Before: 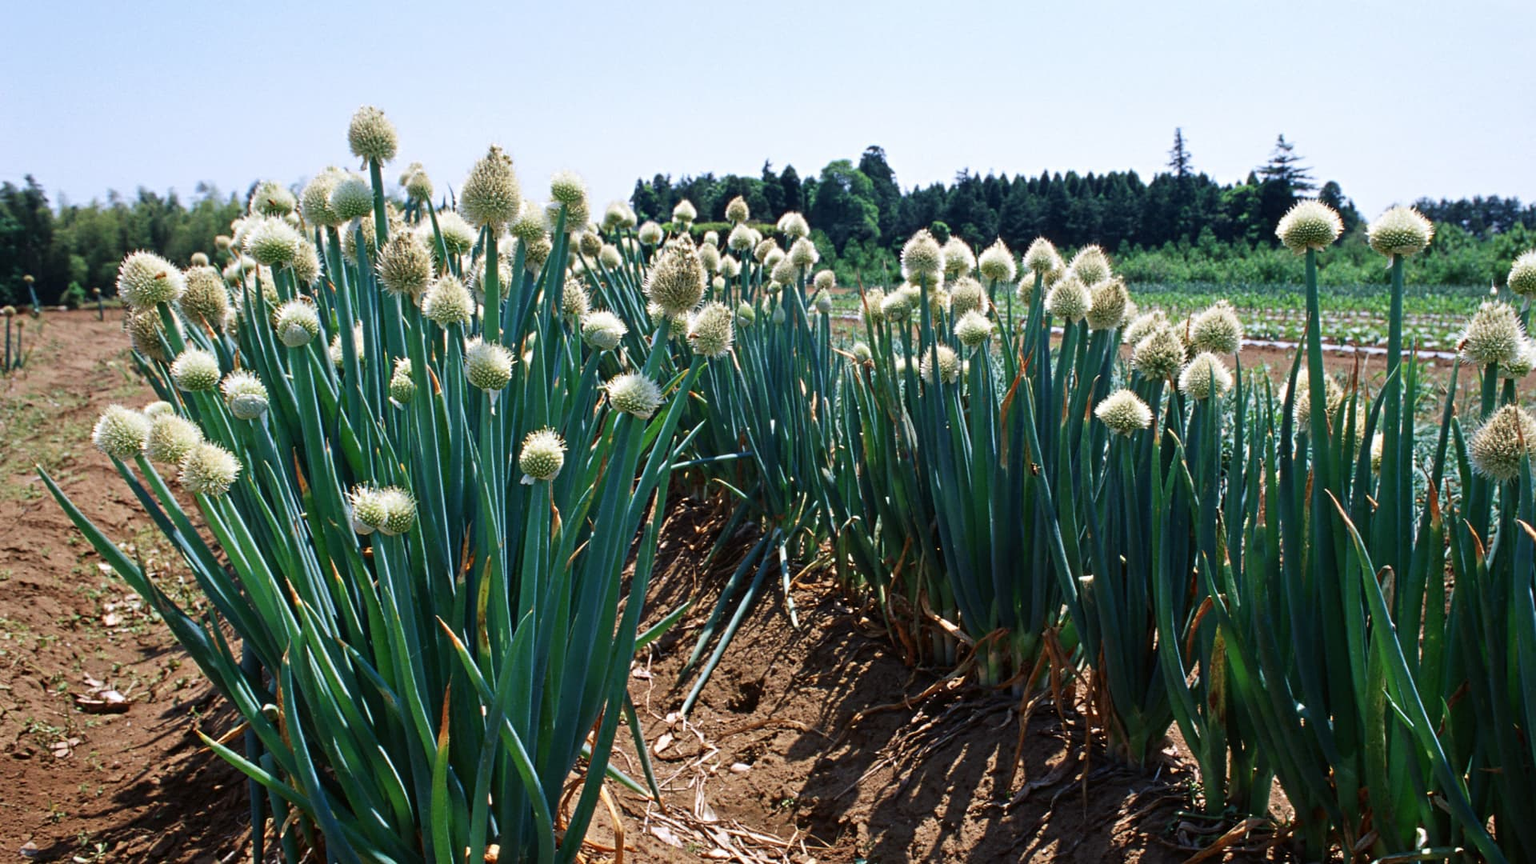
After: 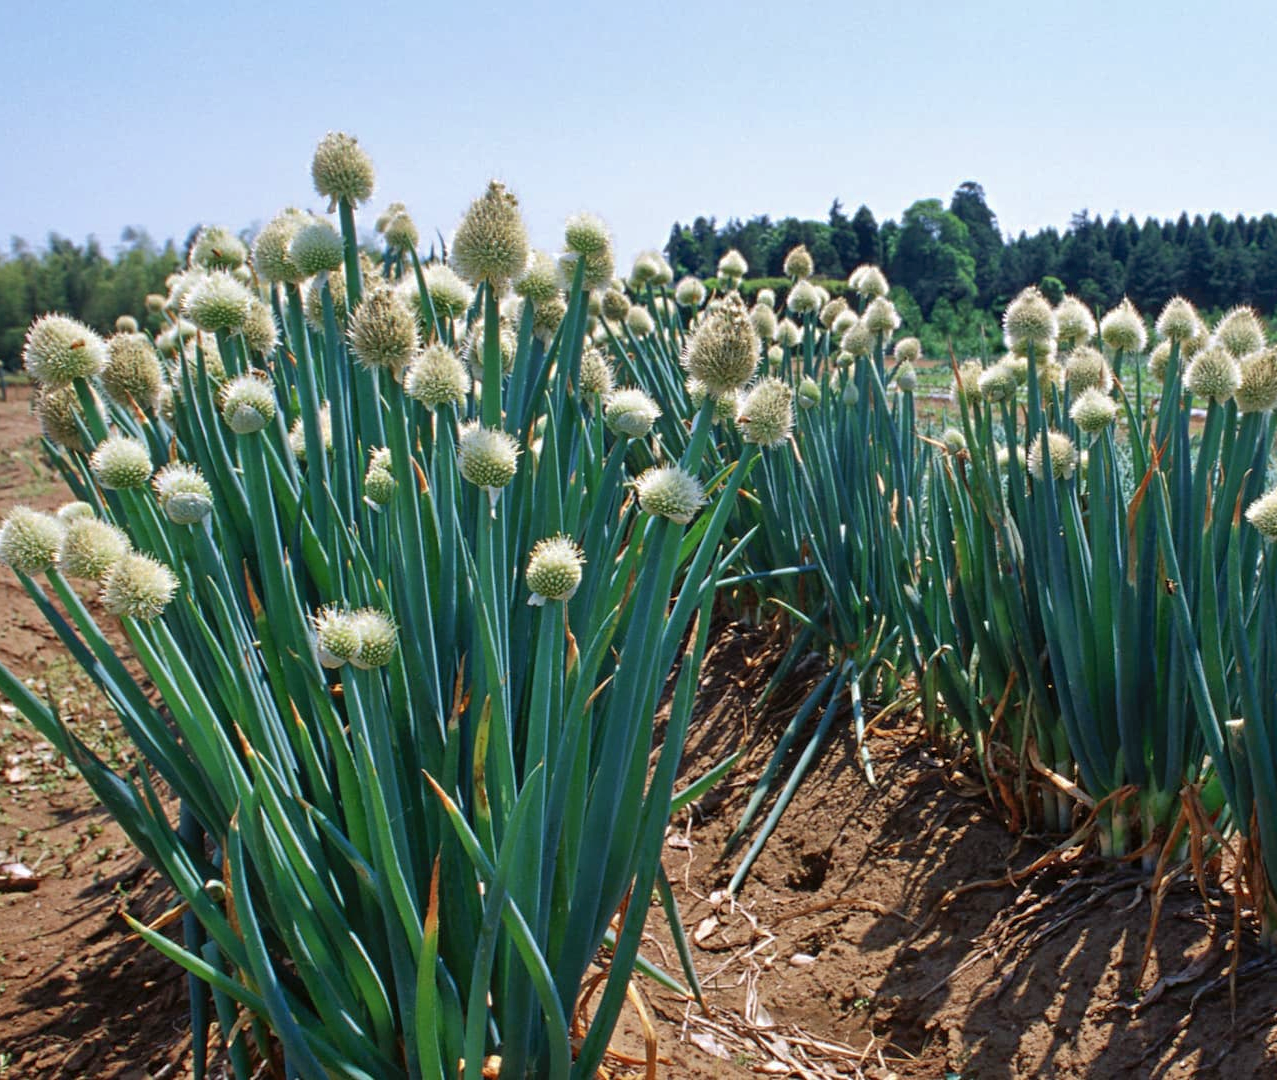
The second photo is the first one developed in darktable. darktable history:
shadows and highlights: highlights color adjustment 72.52%
crop and rotate: left 6.449%, right 27.01%
